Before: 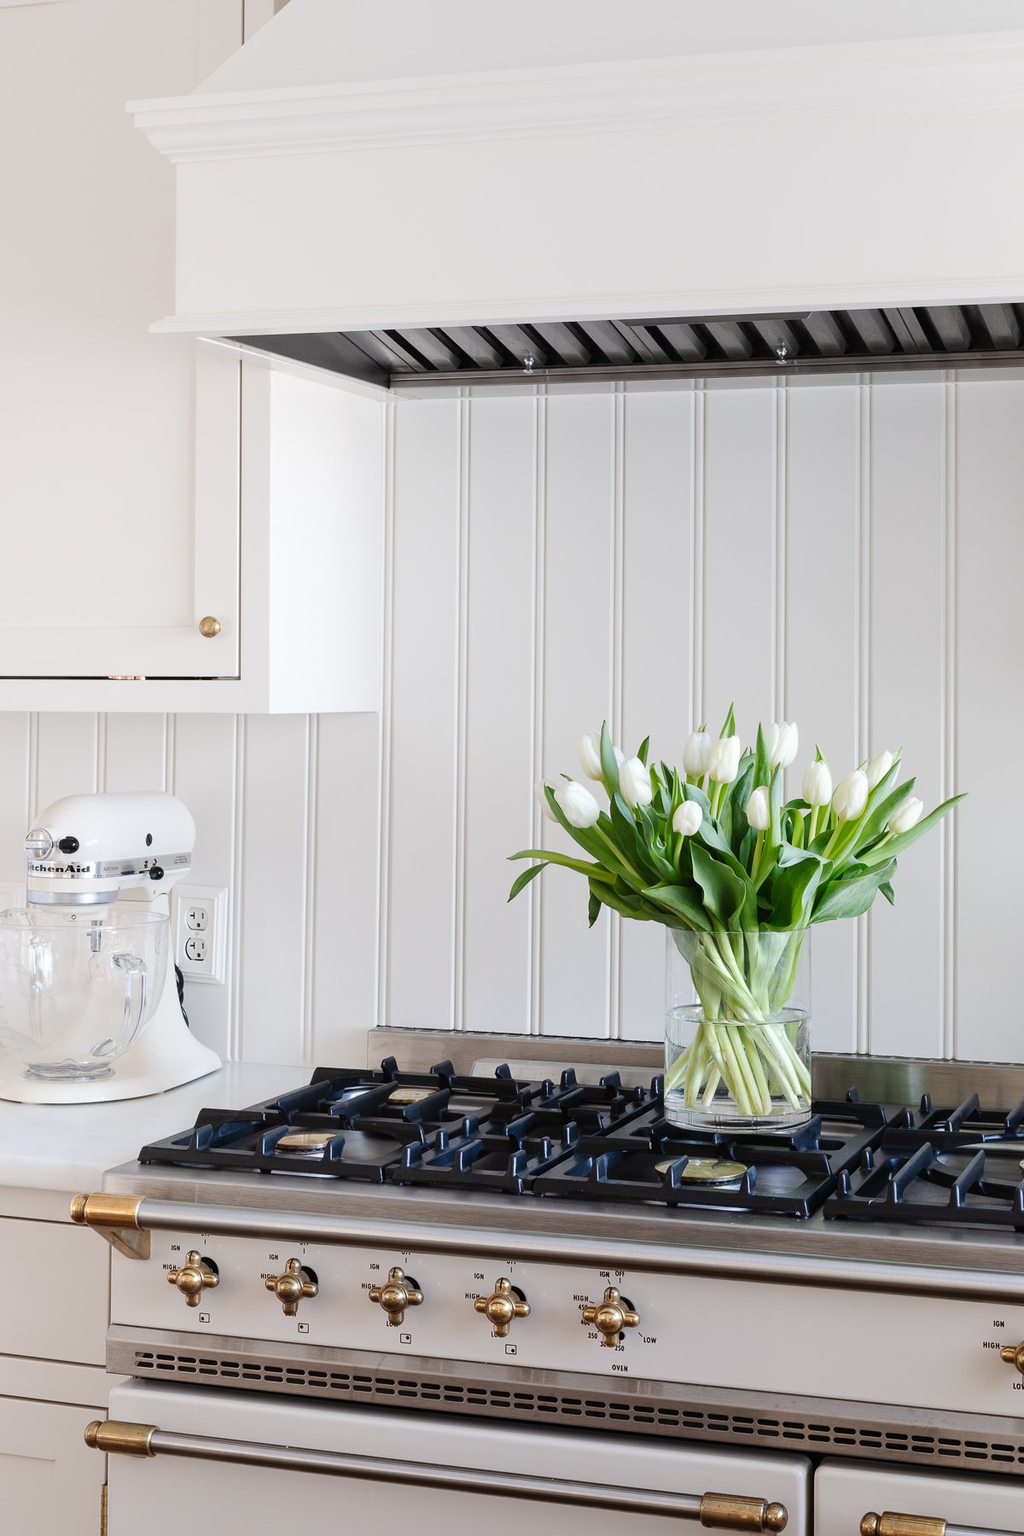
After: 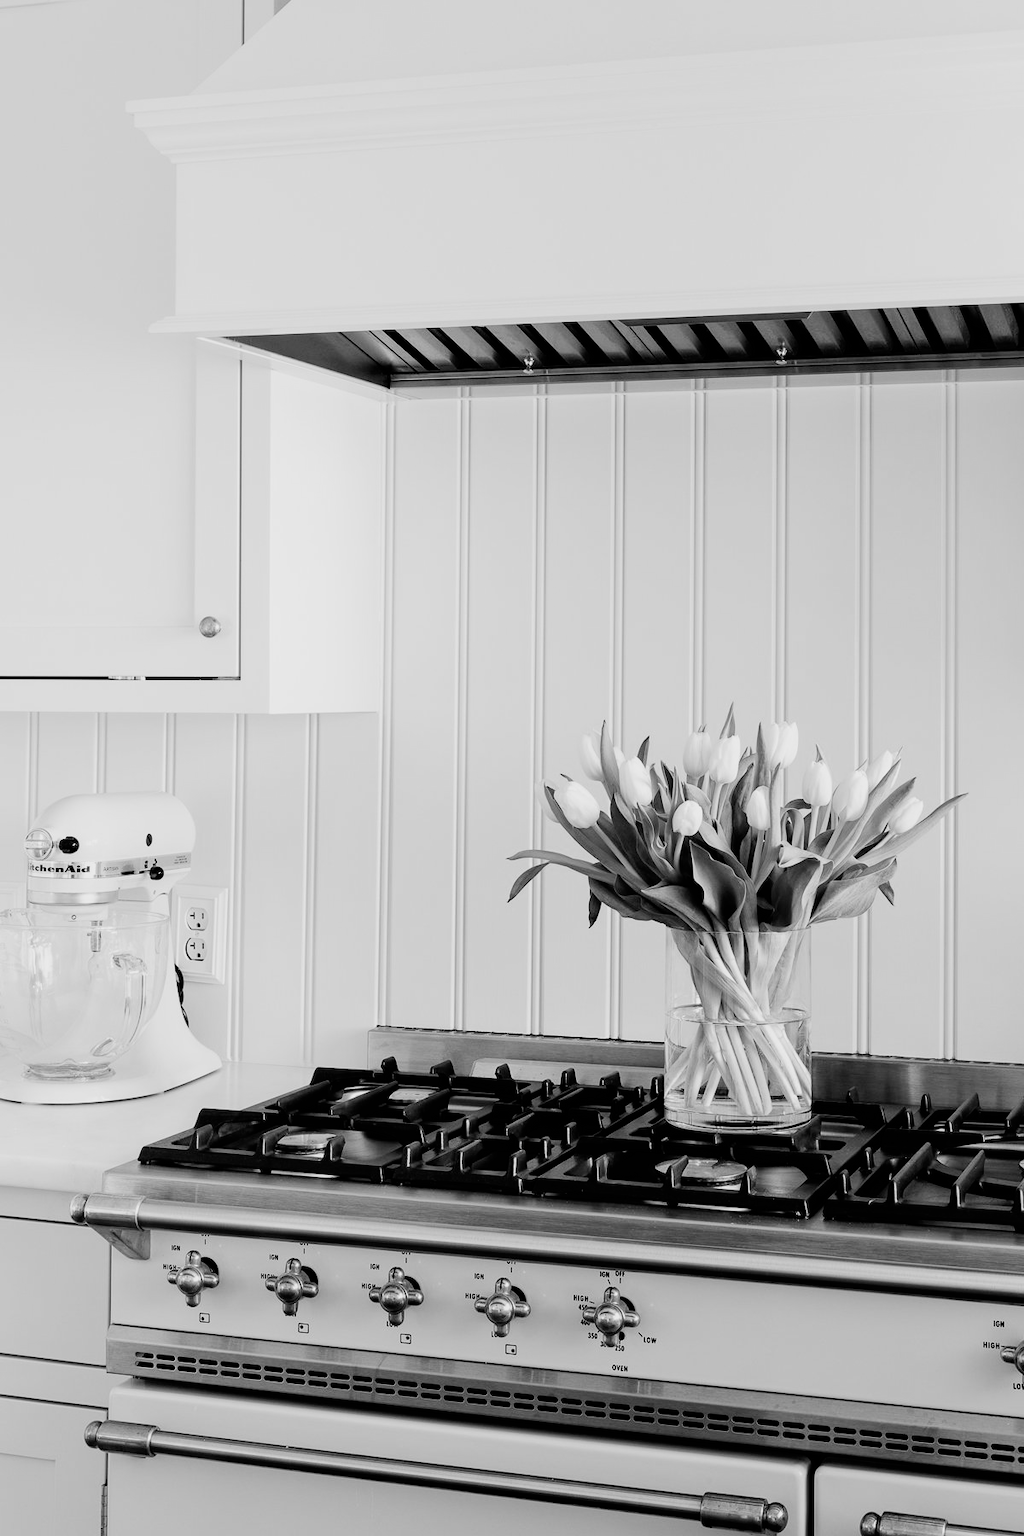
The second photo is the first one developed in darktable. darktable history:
filmic rgb: black relative exposure -5.1 EV, white relative exposure 3.52 EV, hardness 3.16, contrast 1.301, highlights saturation mix -49.99%, color science v4 (2020)
